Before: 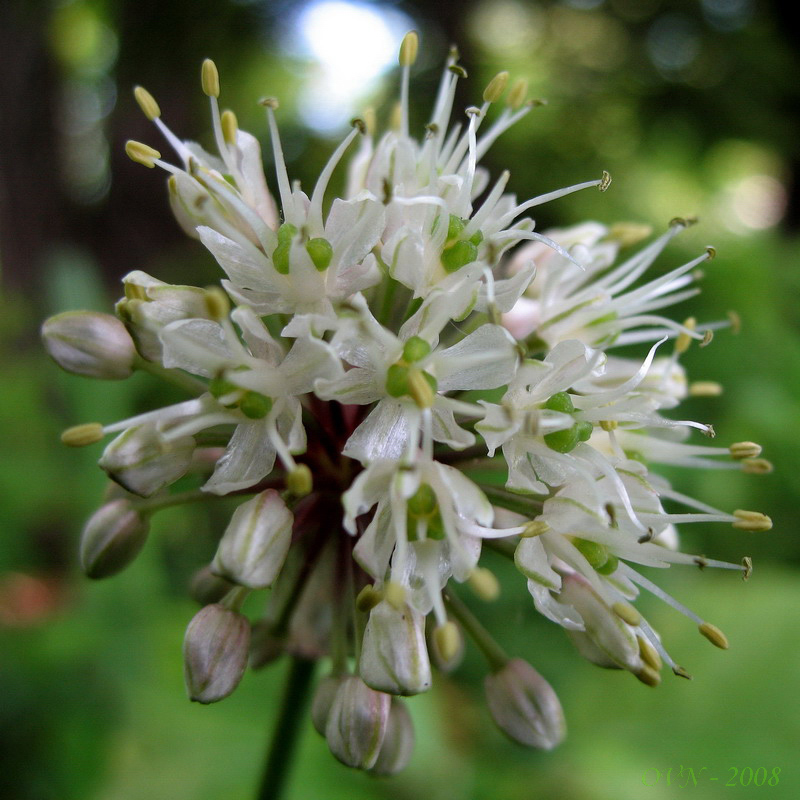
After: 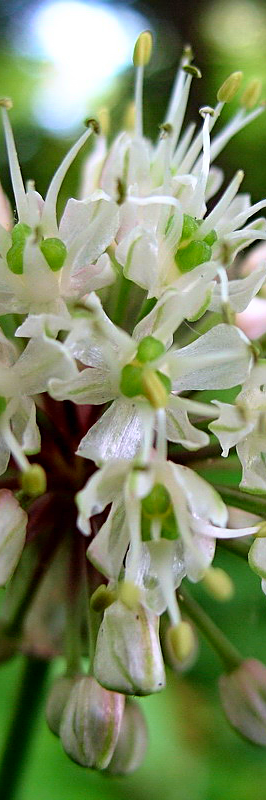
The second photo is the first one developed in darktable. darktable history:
crop: left 33.36%, right 33.36%
sharpen: on, module defaults
tone curve: curves: ch0 [(0, 0) (0.389, 0.458) (0.745, 0.82) (0.849, 0.917) (0.919, 0.969) (1, 1)]; ch1 [(0, 0) (0.437, 0.404) (0.5, 0.5) (0.529, 0.55) (0.58, 0.6) (0.616, 0.649) (1, 1)]; ch2 [(0, 0) (0.442, 0.428) (0.5, 0.5) (0.525, 0.543) (0.585, 0.62) (1, 1)], color space Lab, independent channels, preserve colors none
